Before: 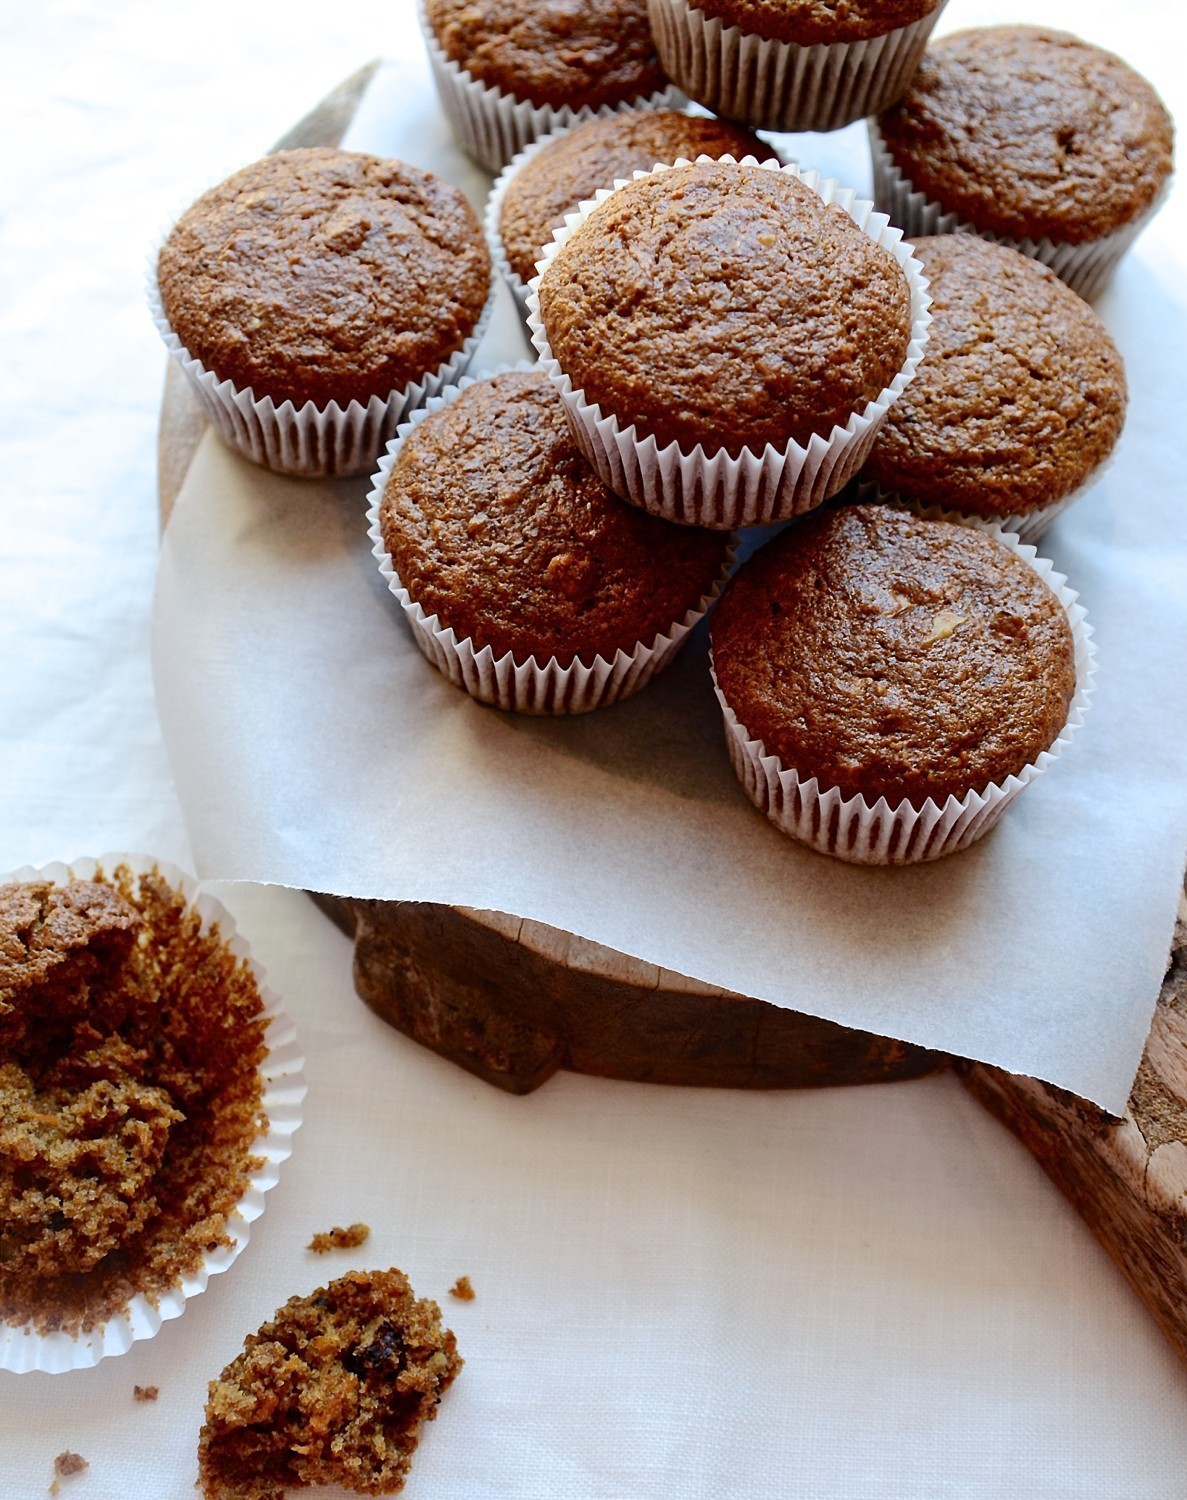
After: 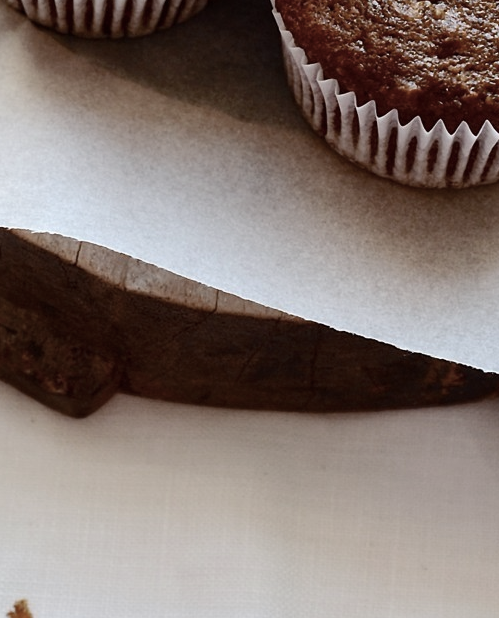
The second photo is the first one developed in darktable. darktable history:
crop: left 37.252%, top 45.194%, right 20.688%, bottom 13.544%
contrast brightness saturation: contrast 0.095, saturation -0.375
color balance rgb: linear chroma grading › shadows -7.039%, linear chroma grading › highlights -7.19%, linear chroma grading › global chroma -10.187%, linear chroma grading › mid-tones -8.113%, perceptual saturation grading › global saturation 25.403%
